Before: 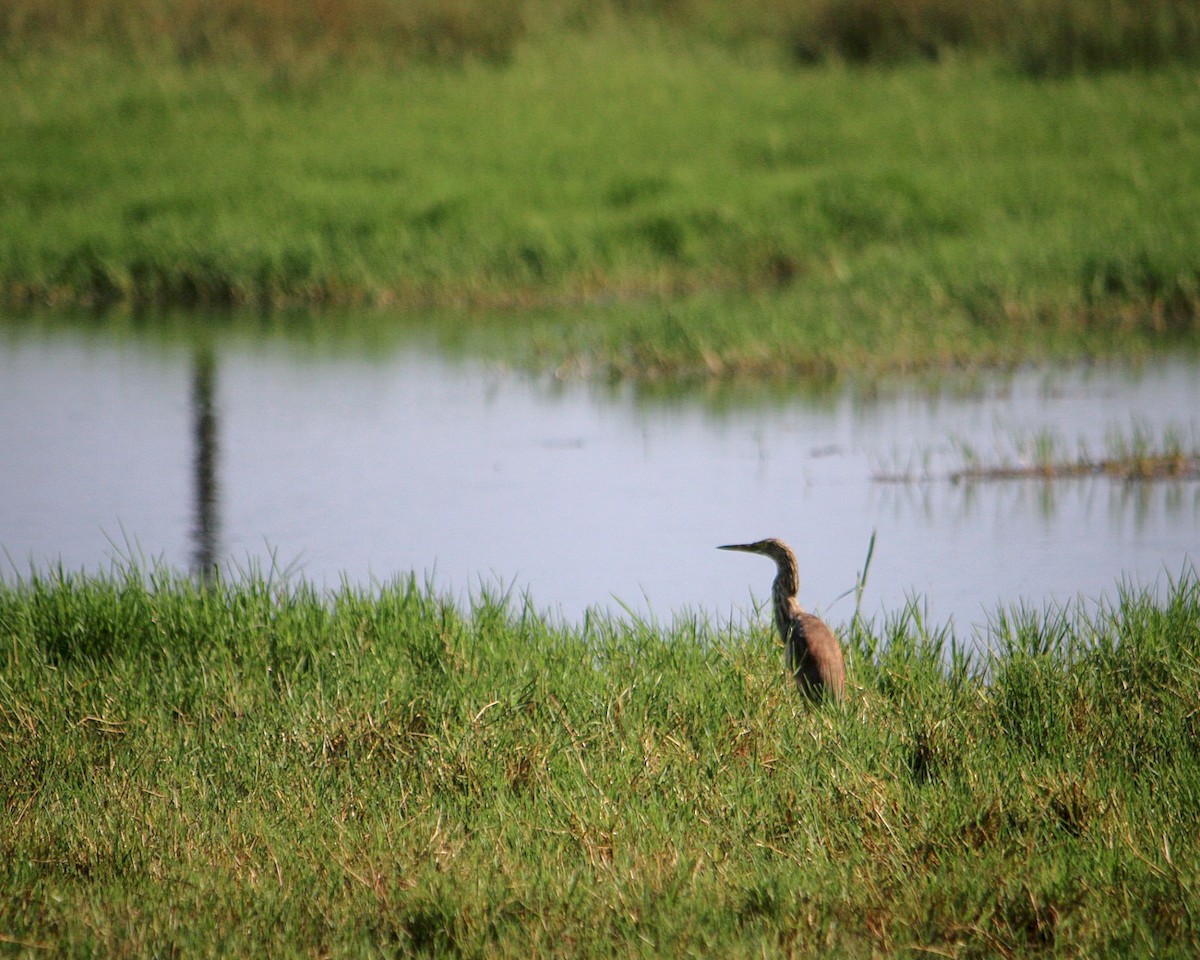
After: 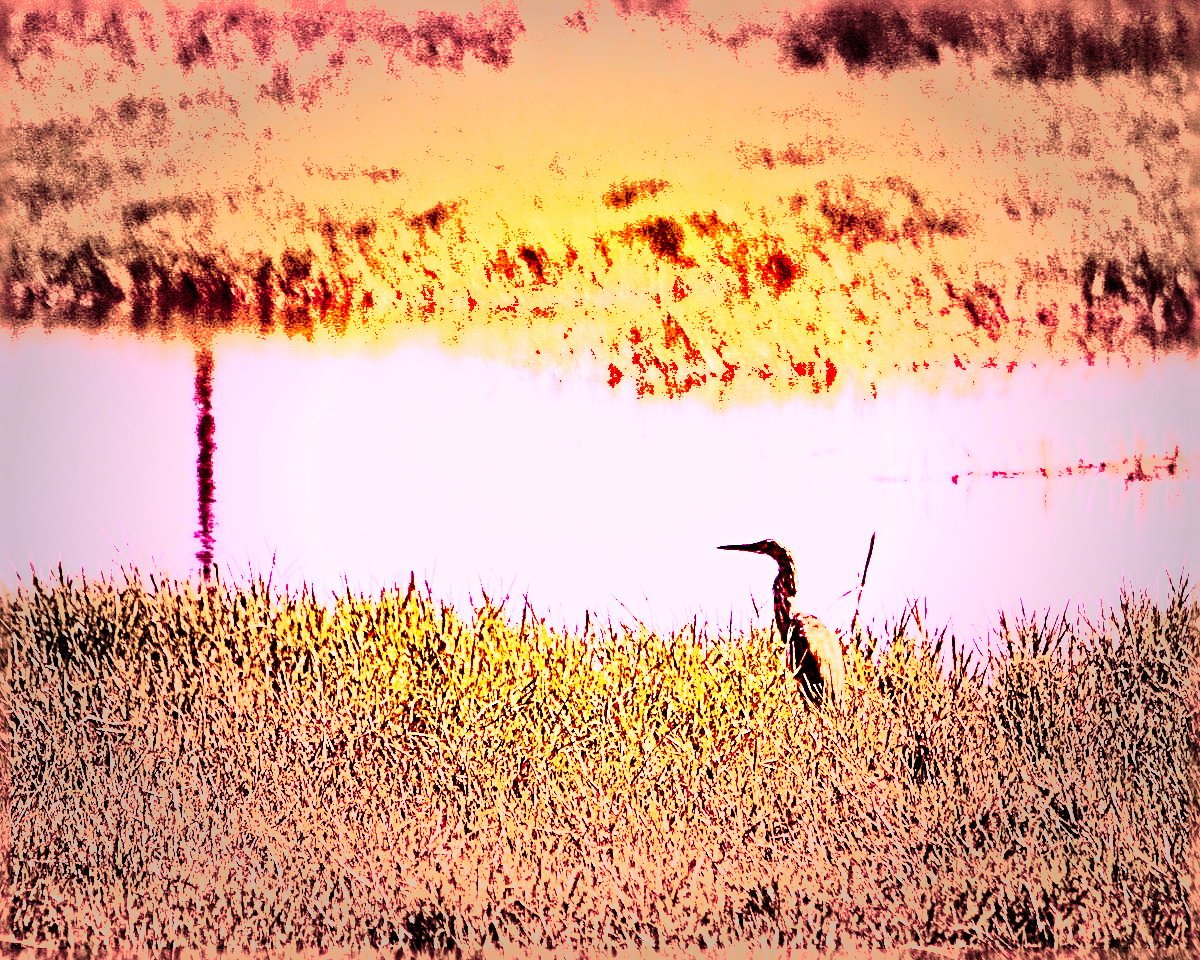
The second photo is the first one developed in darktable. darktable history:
base curve: curves: ch0 [(0, 0) (0.028, 0.03) (0.121, 0.232) (0.46, 0.748) (0.859, 0.968) (1, 1)], preserve colors none
shadows and highlights: low approximation 0.01, soften with gaussian
exposure: black level correction 0.006, exposure -0.226 EV, compensate highlight preservation false
white balance: red 2.338, blue 1.424
levels: levels [0.012, 0.367, 0.697]
local contrast: mode bilateral grid, contrast 20, coarseness 19, detail 163%, midtone range 0.2
sharpen: radius 4.001, amount 2
raw denoise: noise threshold 0.005, x [[0, 0.25, 0.5, 0.75, 1] ×4]
lens correction: focal 55, aperture 5.6, camera "Canon EOS 700D", lens "(4146)"
raw chromatic aberrations: iterations once
color contrast: green-magenta contrast 1.12, blue-yellow contrast 1.95, unbound 0
vignetting: fall-off start 48.41%, automatic ratio true, width/height ratio 1.29, unbound false | blend: blend mode overlay, opacity 100%; mask: uniform (no mask)
